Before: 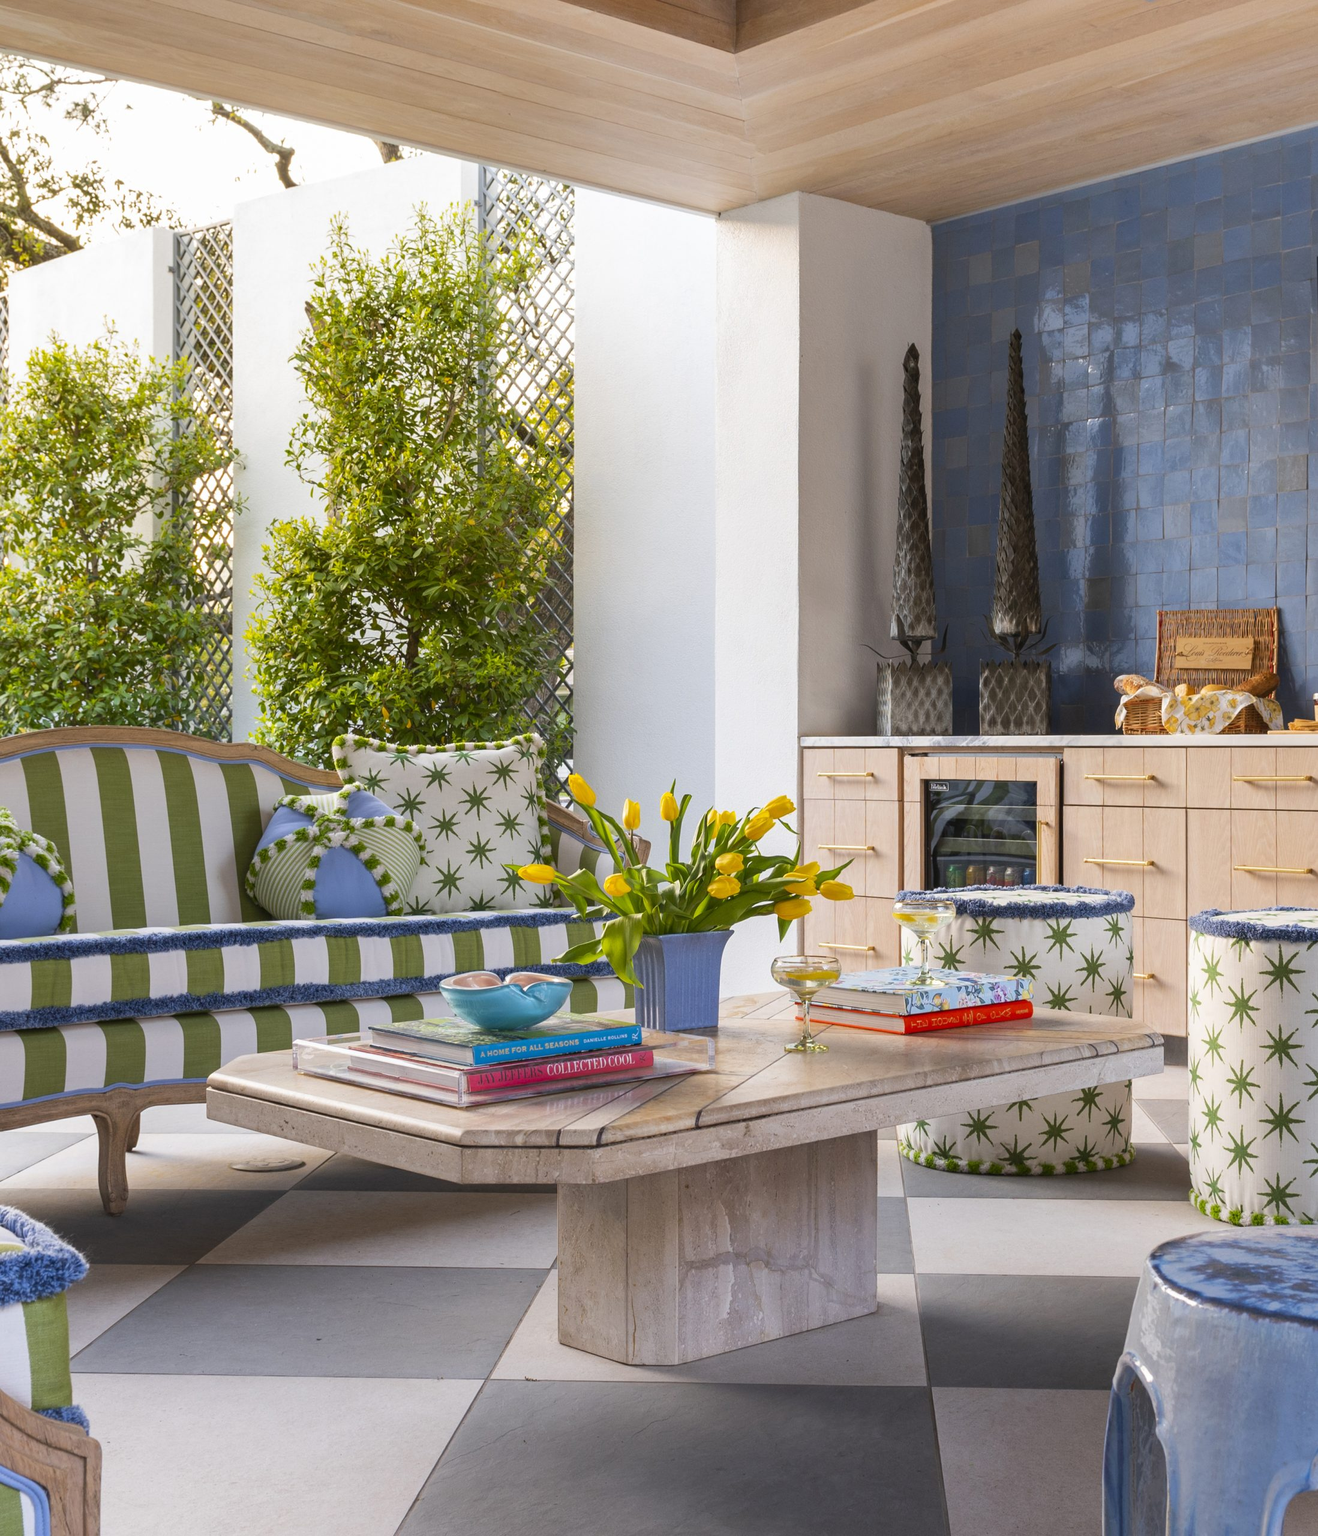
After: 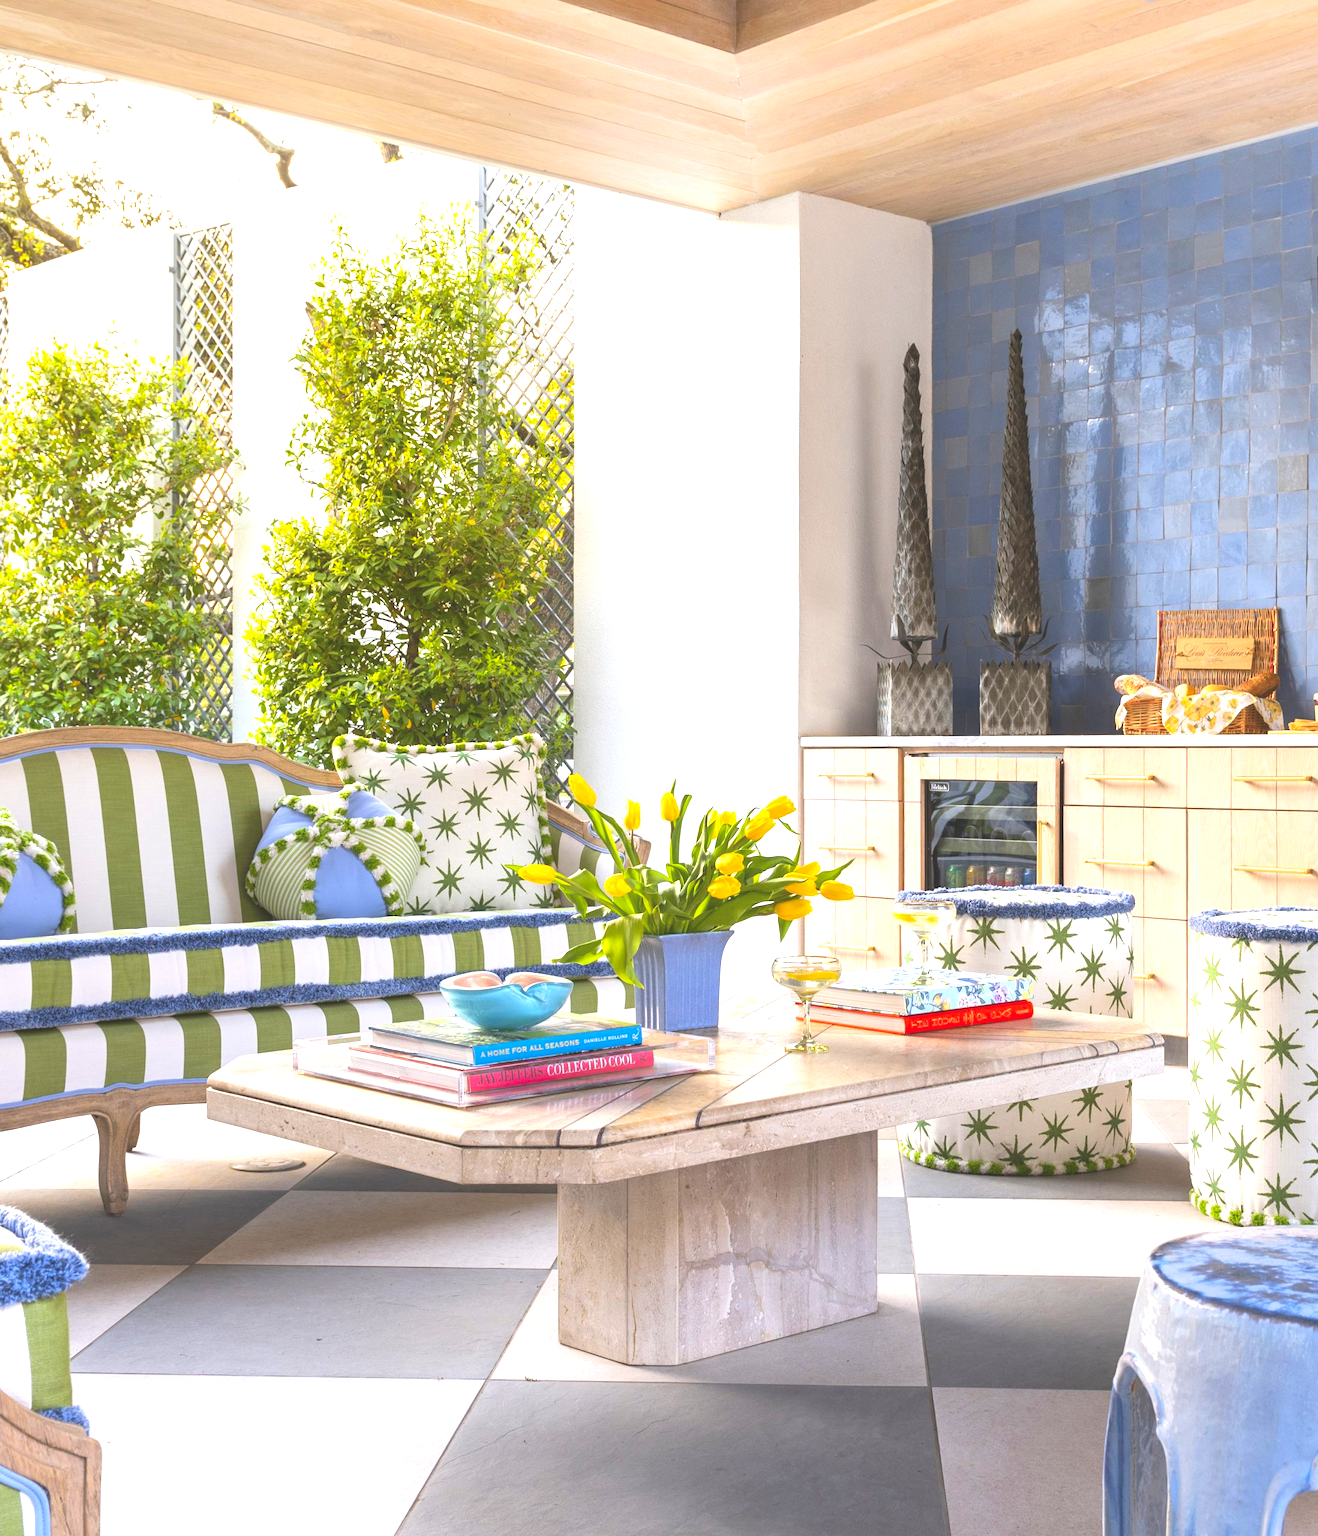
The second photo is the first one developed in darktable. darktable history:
exposure: black level correction -0.005, exposure 1 EV, compensate highlight preservation false
contrast brightness saturation: contrast 0.031, brightness 0.066, saturation 0.127
